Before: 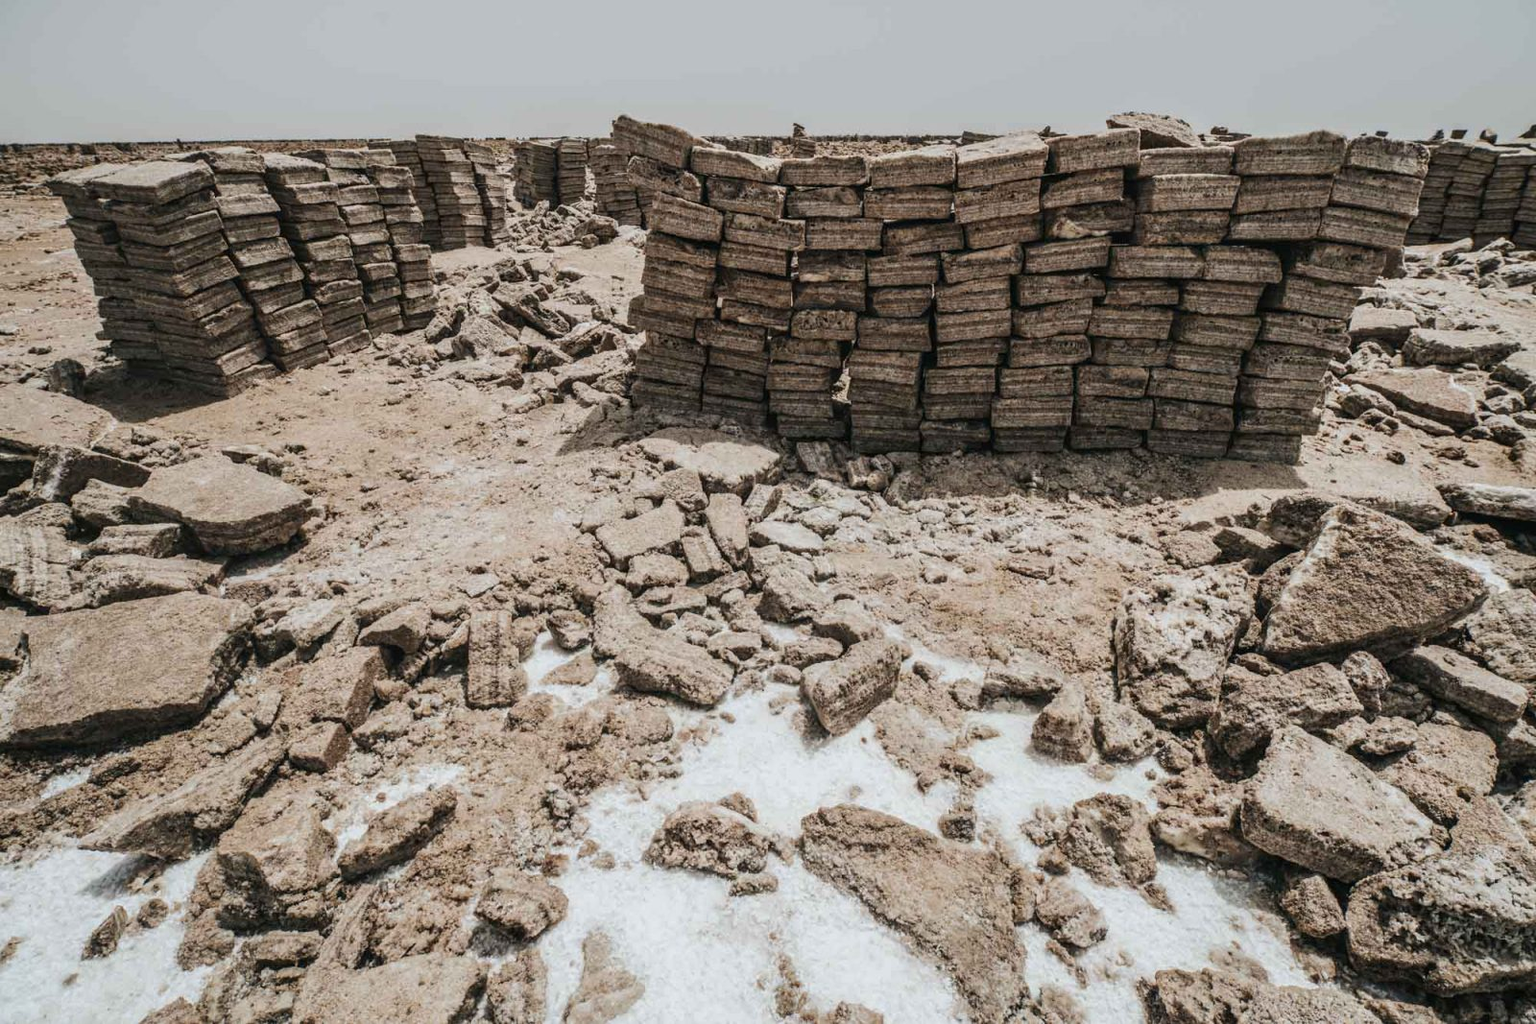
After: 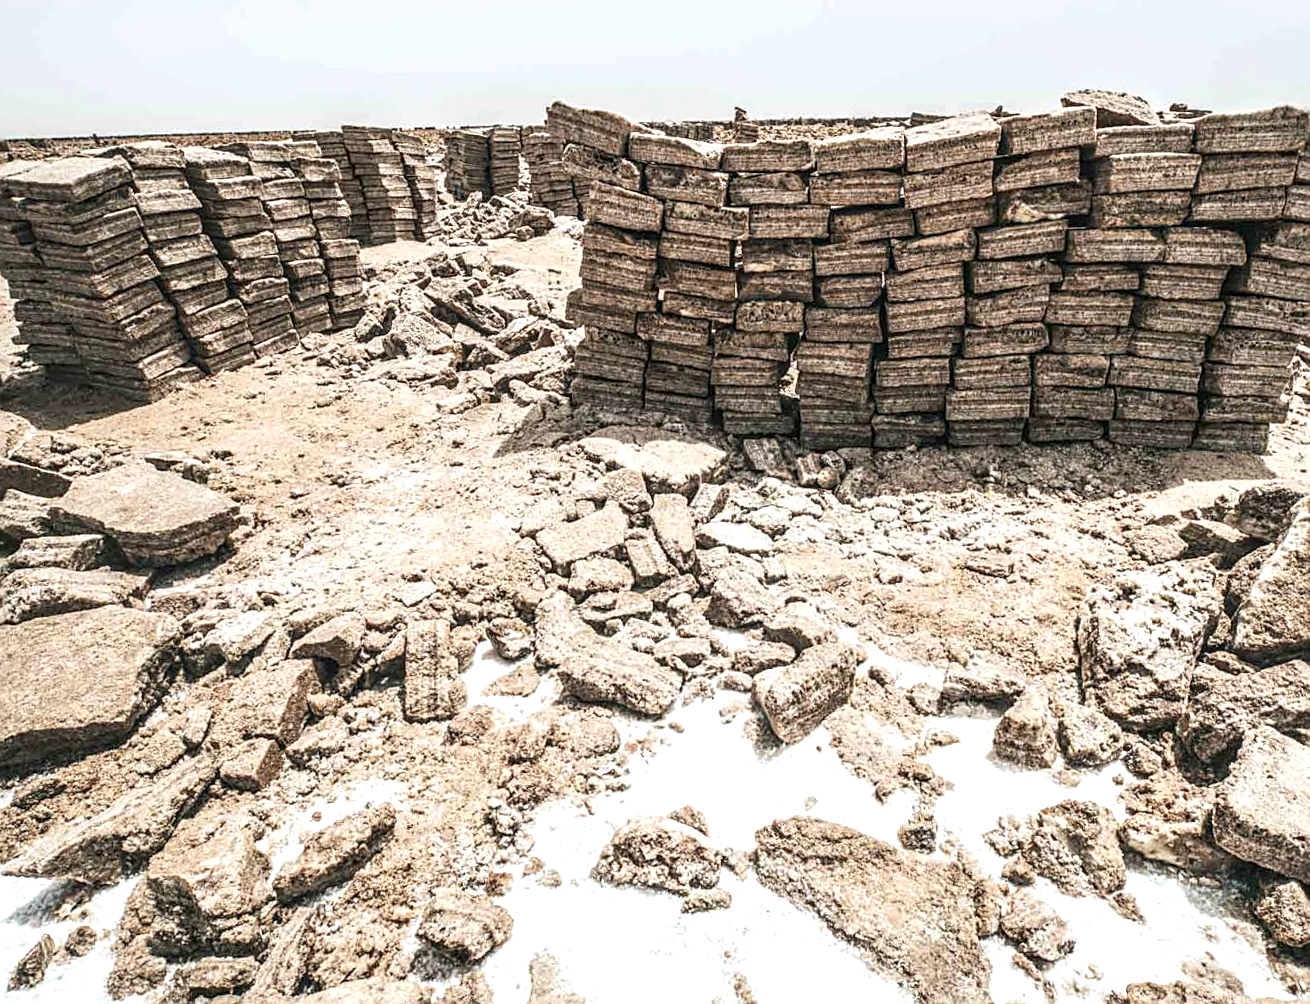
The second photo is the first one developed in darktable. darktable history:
local contrast: on, module defaults
exposure: black level correction 0, exposure 0.891 EV, compensate exposure bias true, compensate highlight preservation false
crop and rotate: angle 0.935°, left 4.25%, top 0.893%, right 11.833%, bottom 2.707%
sharpen: amount 0.553
contrast brightness saturation: contrast 0.097, brightness 0.01, saturation 0.02
